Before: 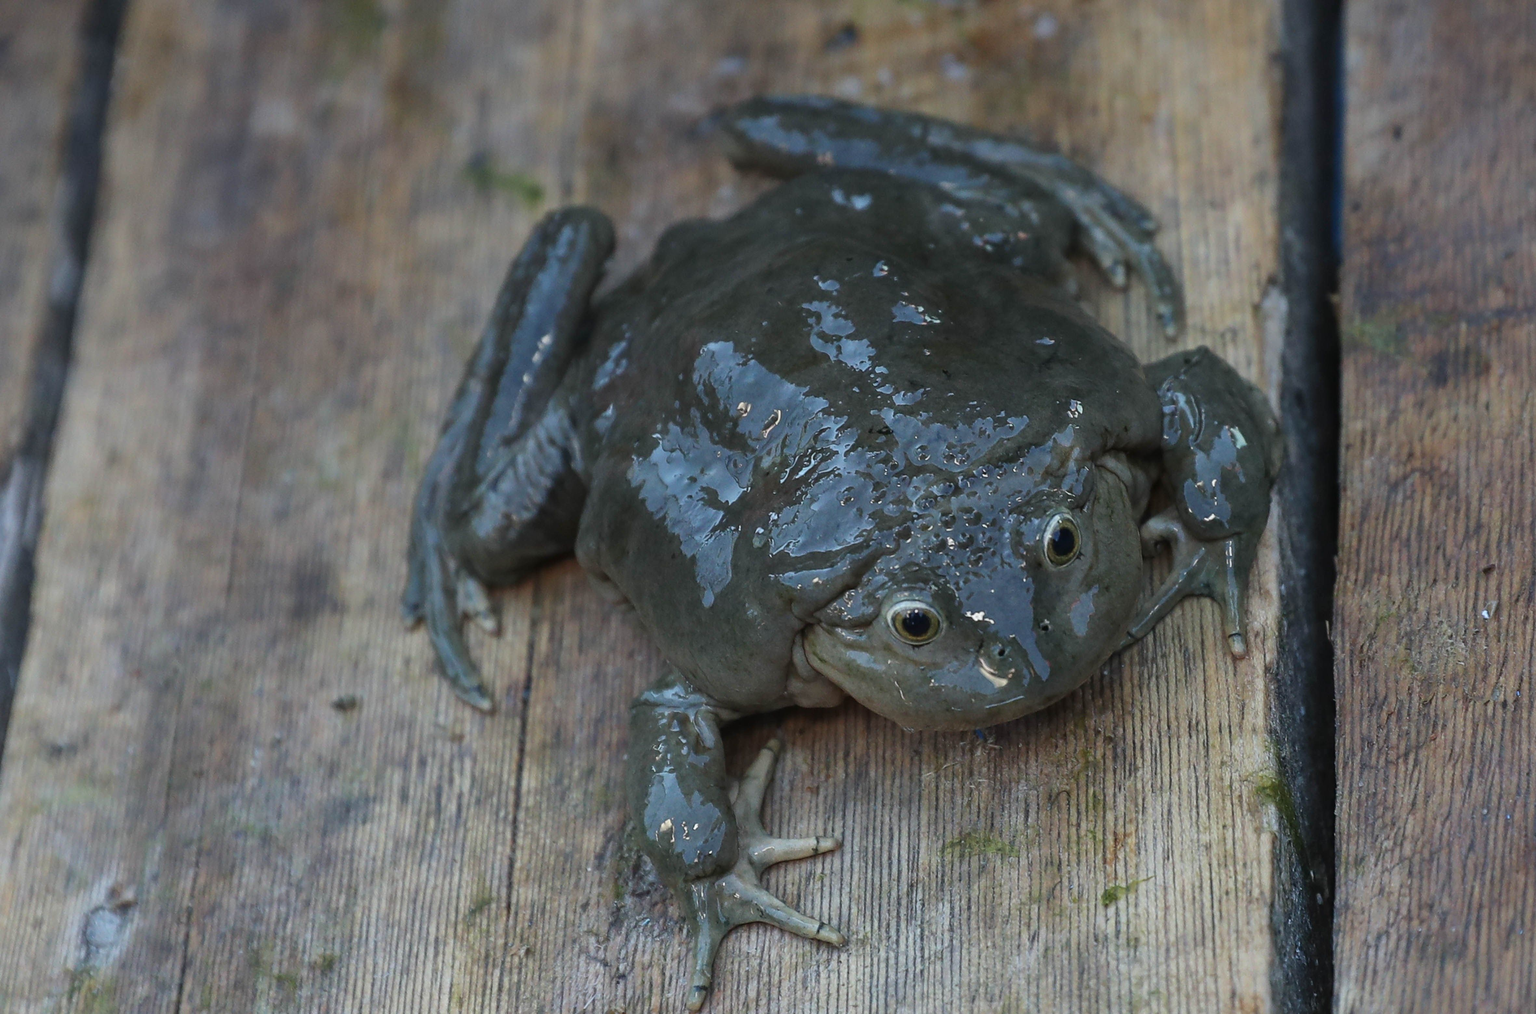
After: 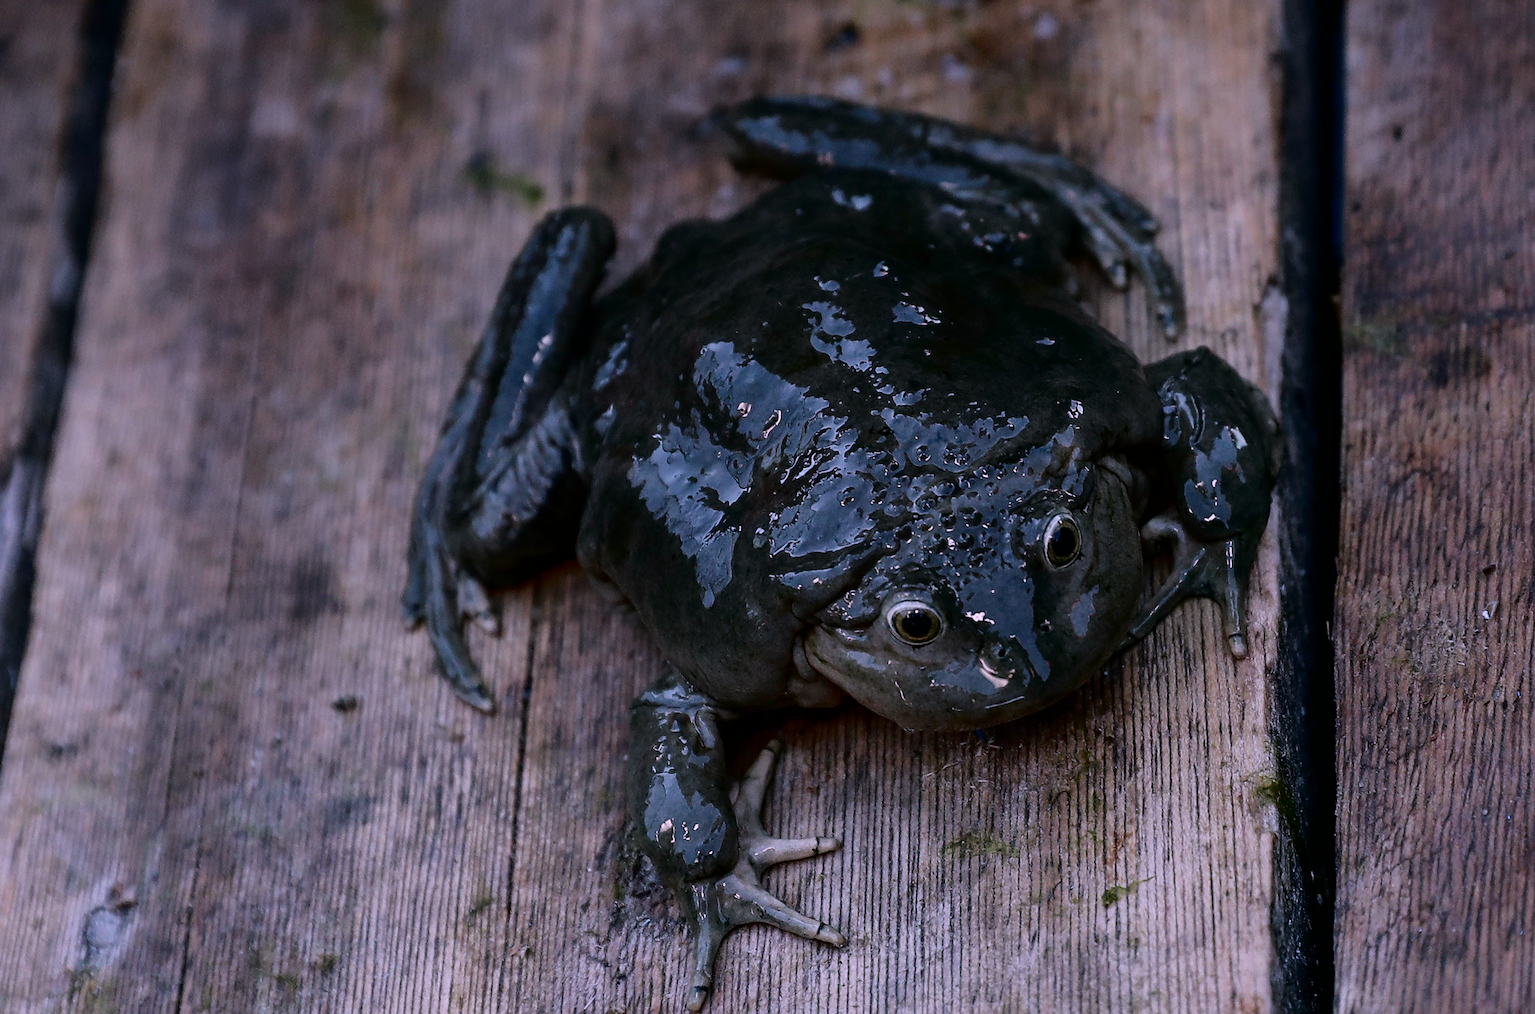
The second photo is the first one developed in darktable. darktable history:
filmic rgb: middle gray luminance 29.87%, black relative exposure -8.96 EV, white relative exposure 6.99 EV, threshold 3.06 EV, target black luminance 0%, hardness 2.97, latitude 1.41%, contrast 0.959, highlights saturation mix 6.45%, shadows ↔ highlights balance 12.01%, enable highlight reconstruction true
tone curve: curves: ch0 [(0, 0) (0.003, 0.001) (0.011, 0.002) (0.025, 0.002) (0.044, 0.006) (0.069, 0.01) (0.1, 0.017) (0.136, 0.023) (0.177, 0.038) (0.224, 0.066) (0.277, 0.118) (0.335, 0.185) (0.399, 0.264) (0.468, 0.365) (0.543, 0.475) (0.623, 0.606) (0.709, 0.759) (0.801, 0.923) (0.898, 0.999) (1, 1)], color space Lab, independent channels, preserve colors none
color correction: highlights a* 16.17, highlights b* -20.83
sharpen: on, module defaults
